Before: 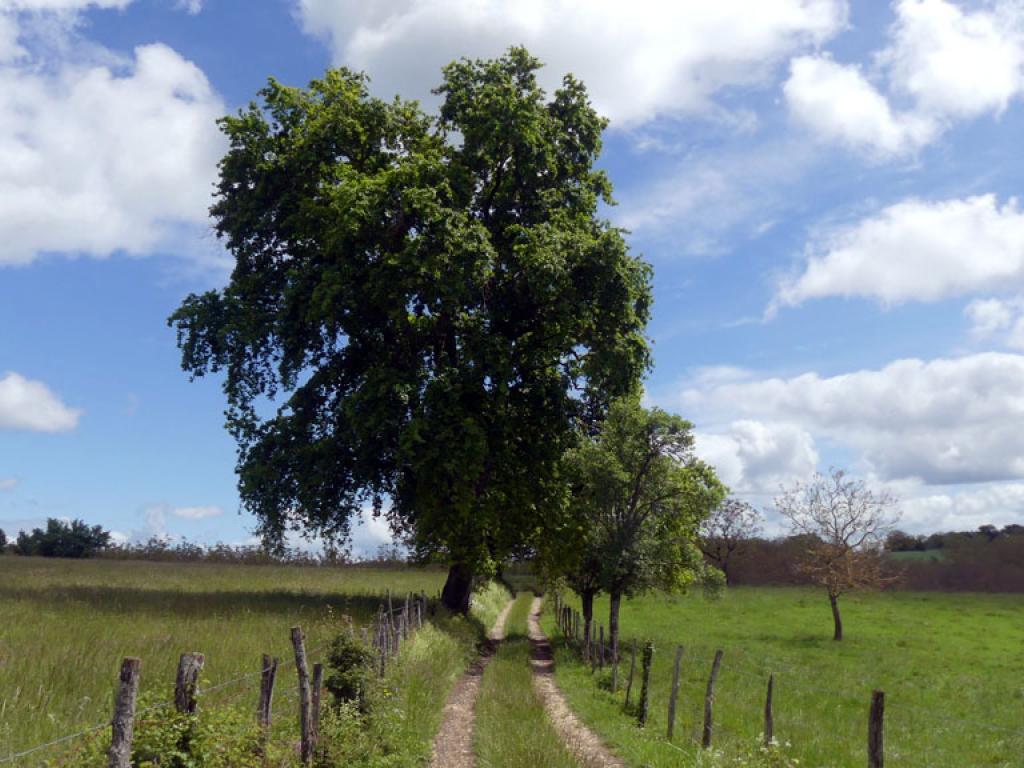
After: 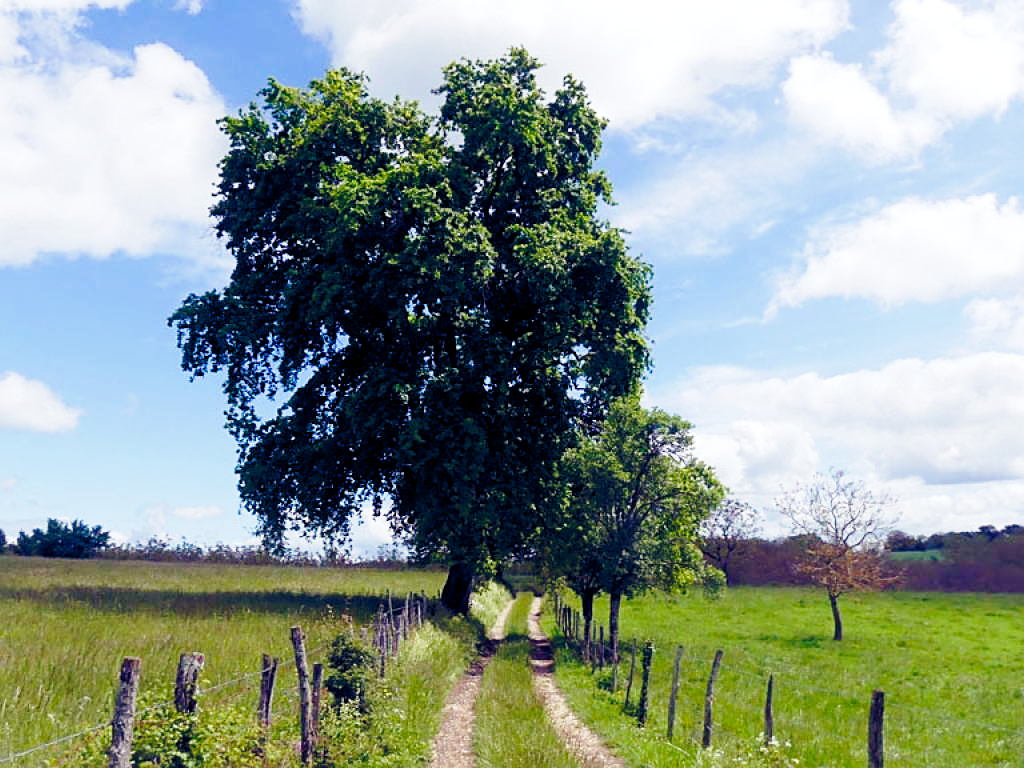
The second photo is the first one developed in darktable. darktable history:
base curve: curves: ch0 [(0, 0) (0.028, 0.03) (0.121, 0.232) (0.46, 0.748) (0.859, 0.968) (1, 1)], preserve colors none
color balance rgb: global offset › chroma 0.242%, global offset › hue 257.61°, perceptual saturation grading › global saturation 24.938%, perceptual saturation grading › highlights -50.503%, perceptual saturation grading › shadows 31.006%, global vibrance 20%
sharpen: on, module defaults
